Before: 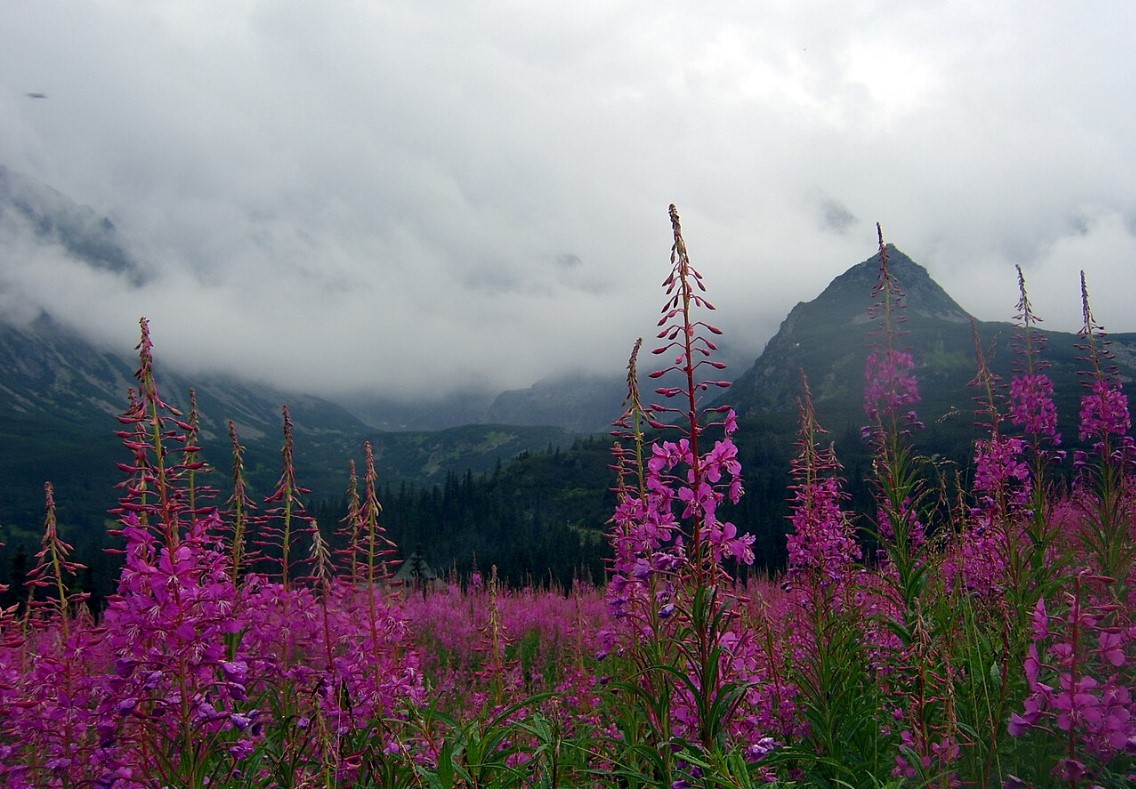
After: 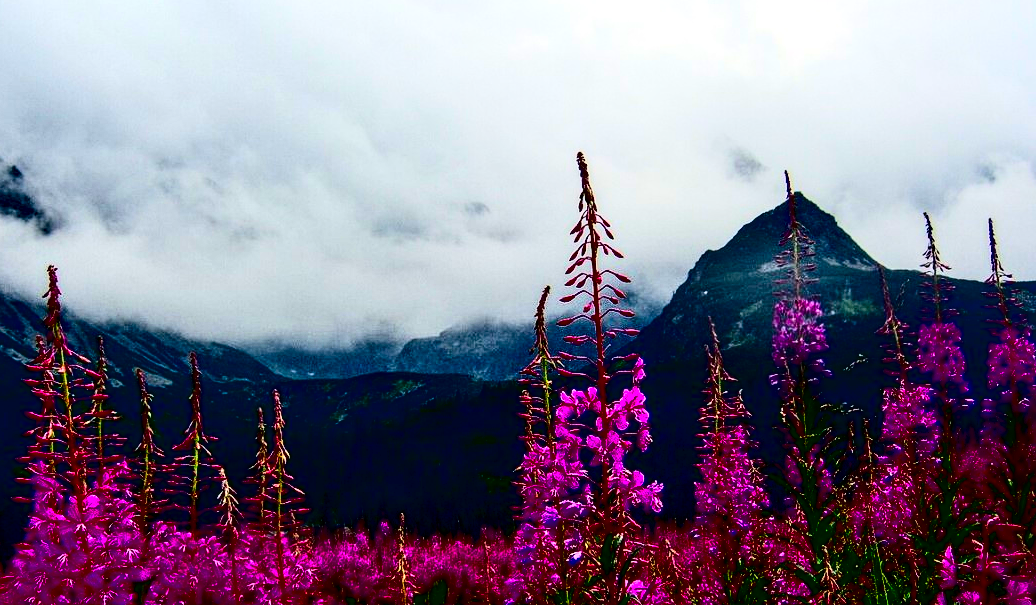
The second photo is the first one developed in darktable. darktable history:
crop: left 8.155%, top 6.611%, bottom 15.385%
local contrast: highlights 60%, shadows 60%, detail 160%
contrast brightness saturation: contrast 0.77, brightness -1, saturation 1
tone equalizer: -7 EV 0.15 EV, -6 EV 0.6 EV, -5 EV 1.15 EV, -4 EV 1.33 EV, -3 EV 1.15 EV, -2 EV 0.6 EV, -1 EV 0.15 EV, mask exposure compensation -0.5 EV
